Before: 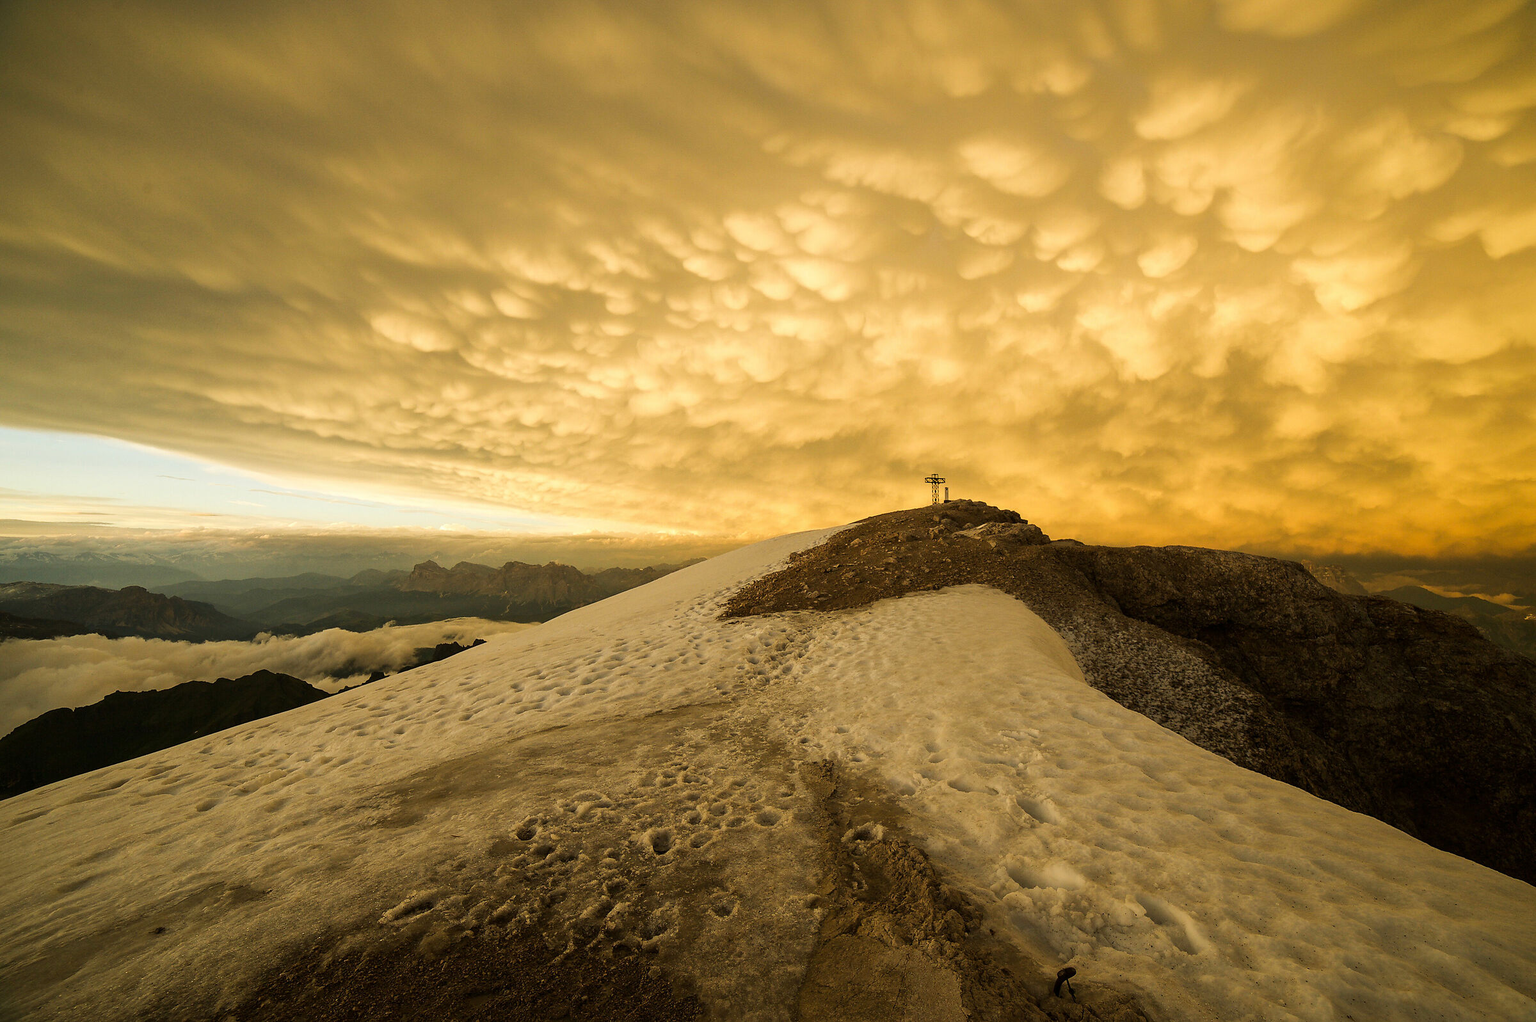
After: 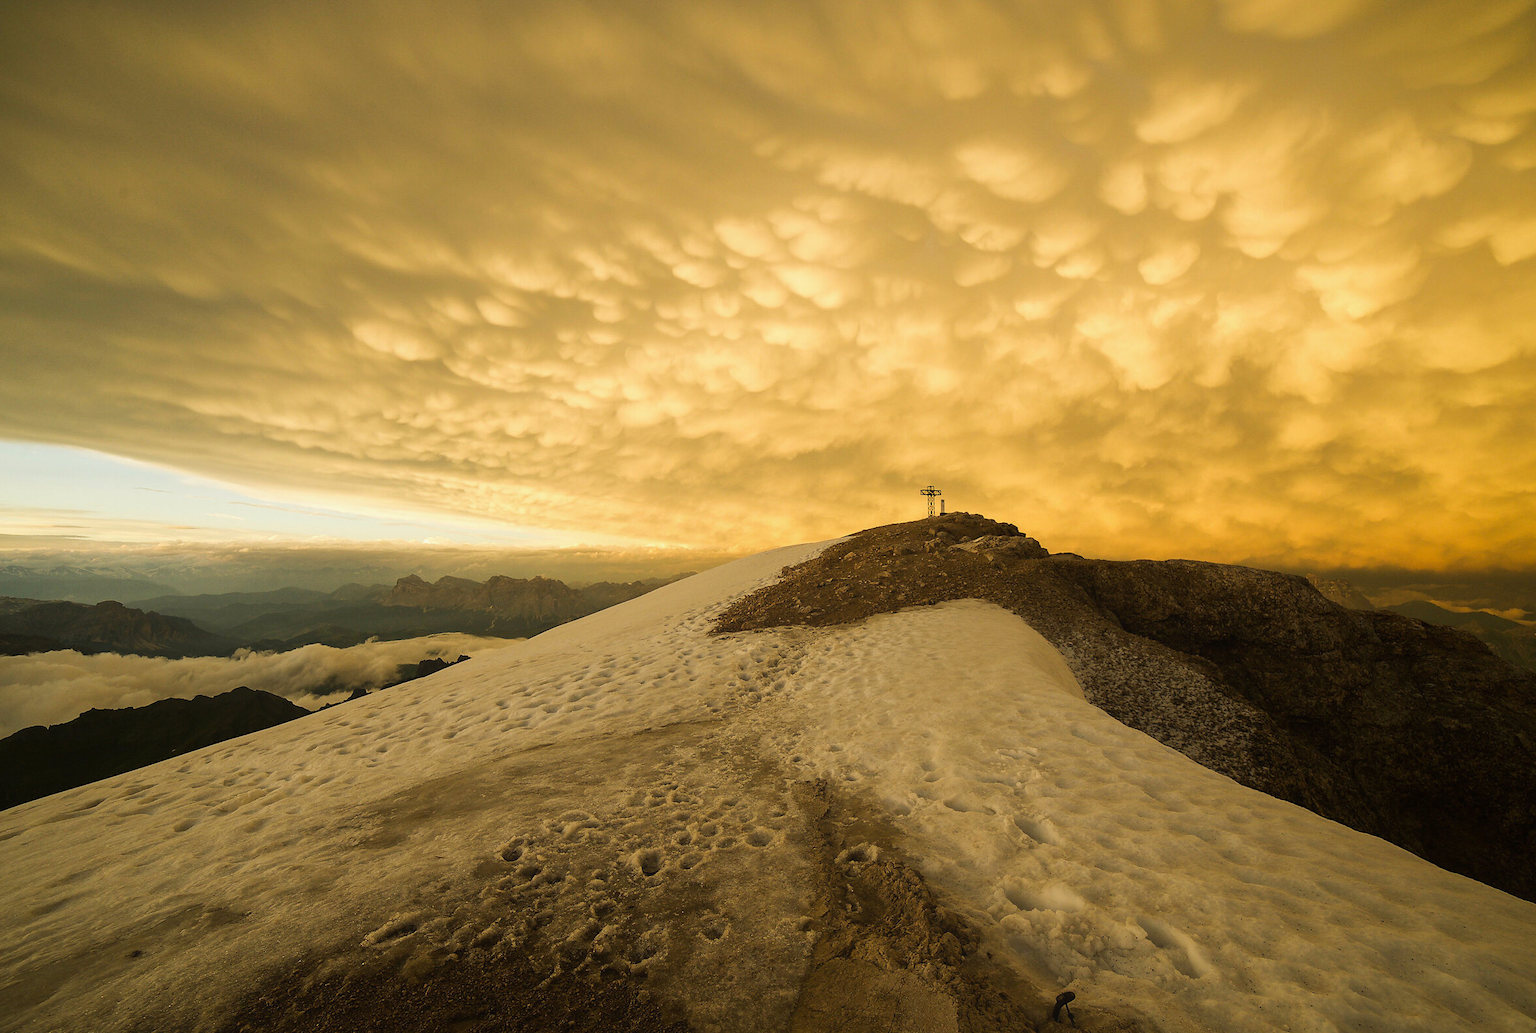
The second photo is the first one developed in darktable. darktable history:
crop and rotate: left 1.774%, right 0.633%, bottom 1.28%
contrast equalizer: octaves 7, y [[0.6 ×6], [0.55 ×6], [0 ×6], [0 ×6], [0 ×6]], mix -0.3
